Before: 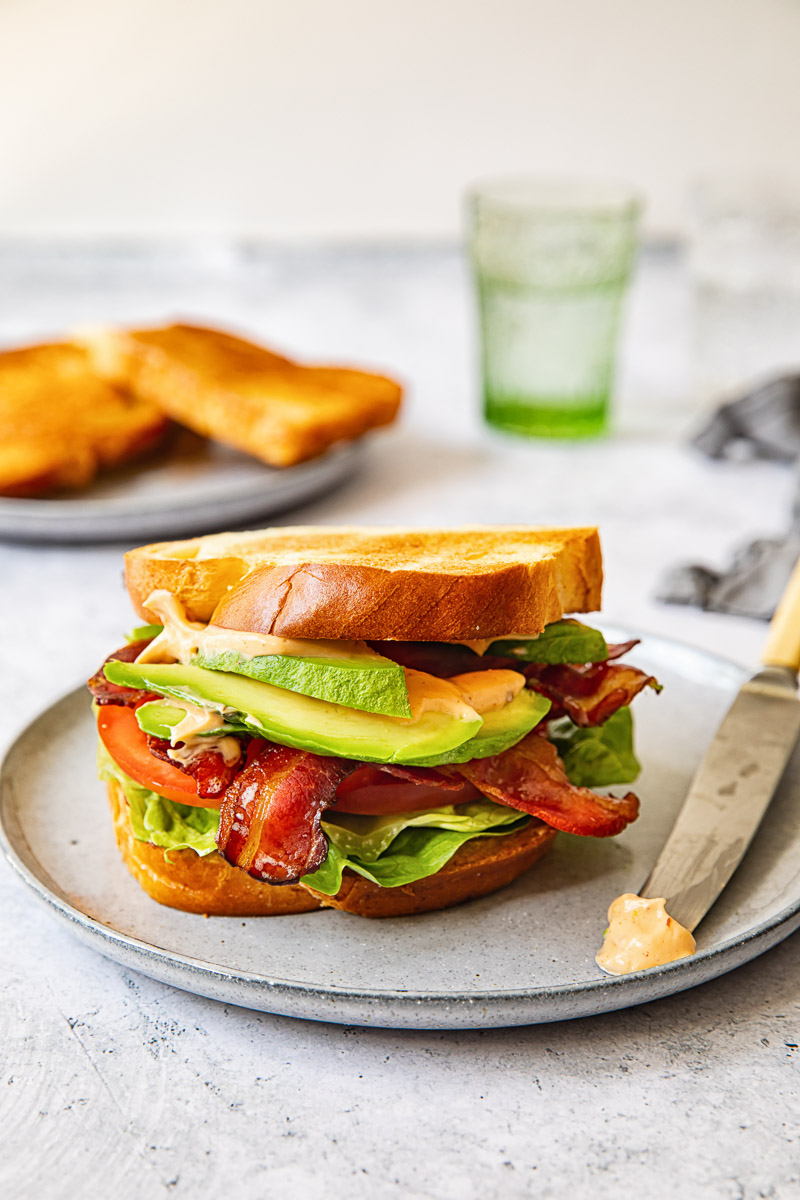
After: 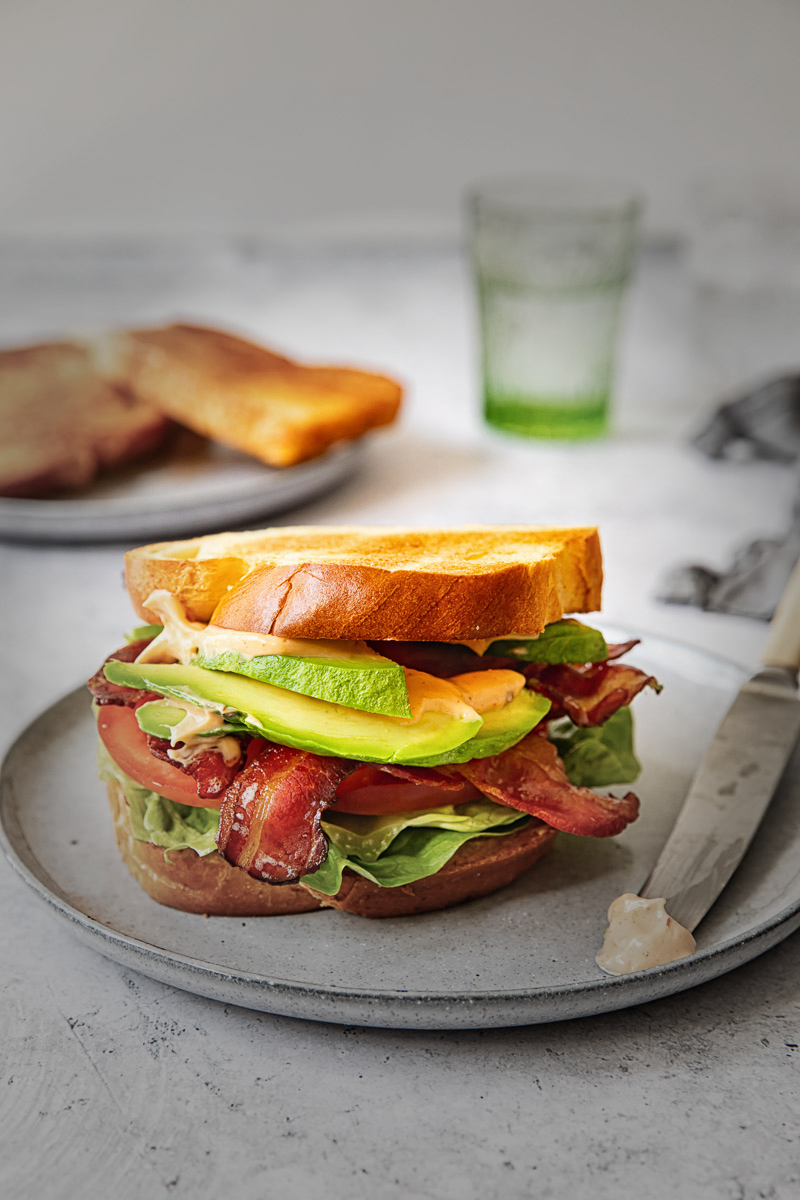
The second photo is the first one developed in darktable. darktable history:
vignetting: fall-off start 31.28%, fall-off radius 34.64%, brightness -0.575
